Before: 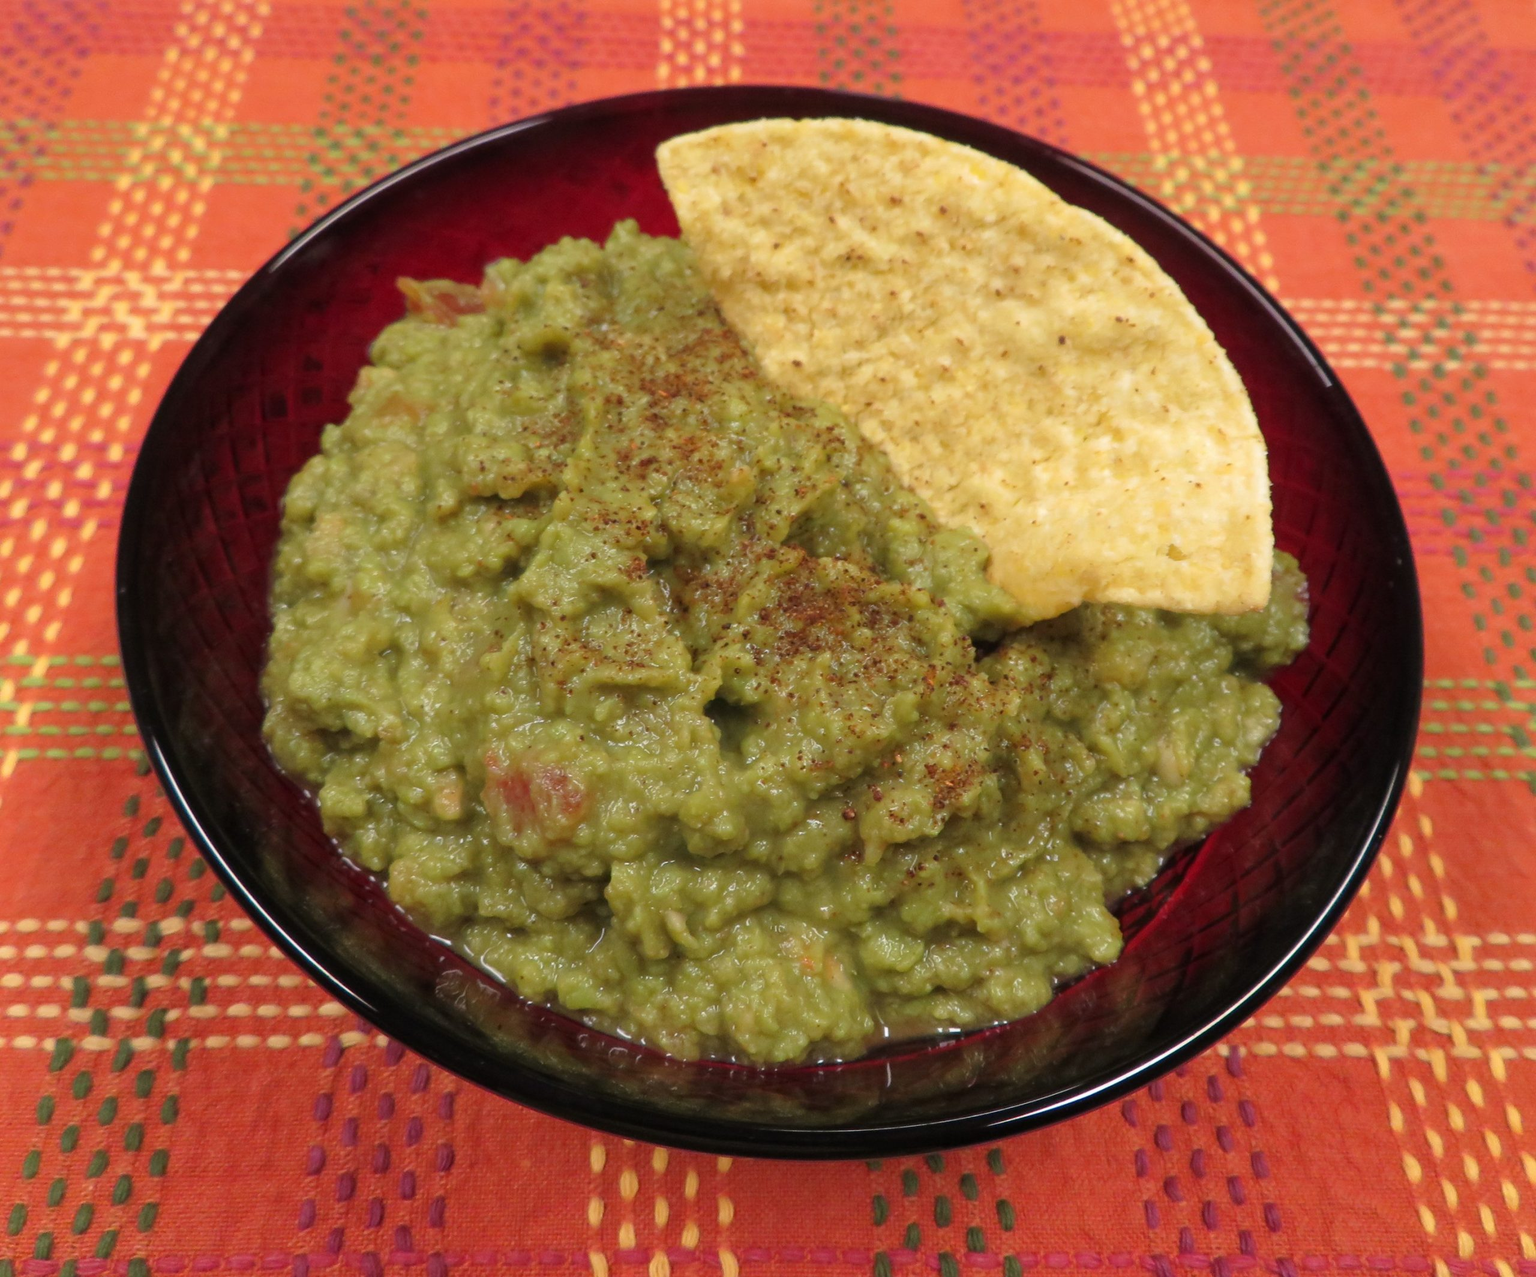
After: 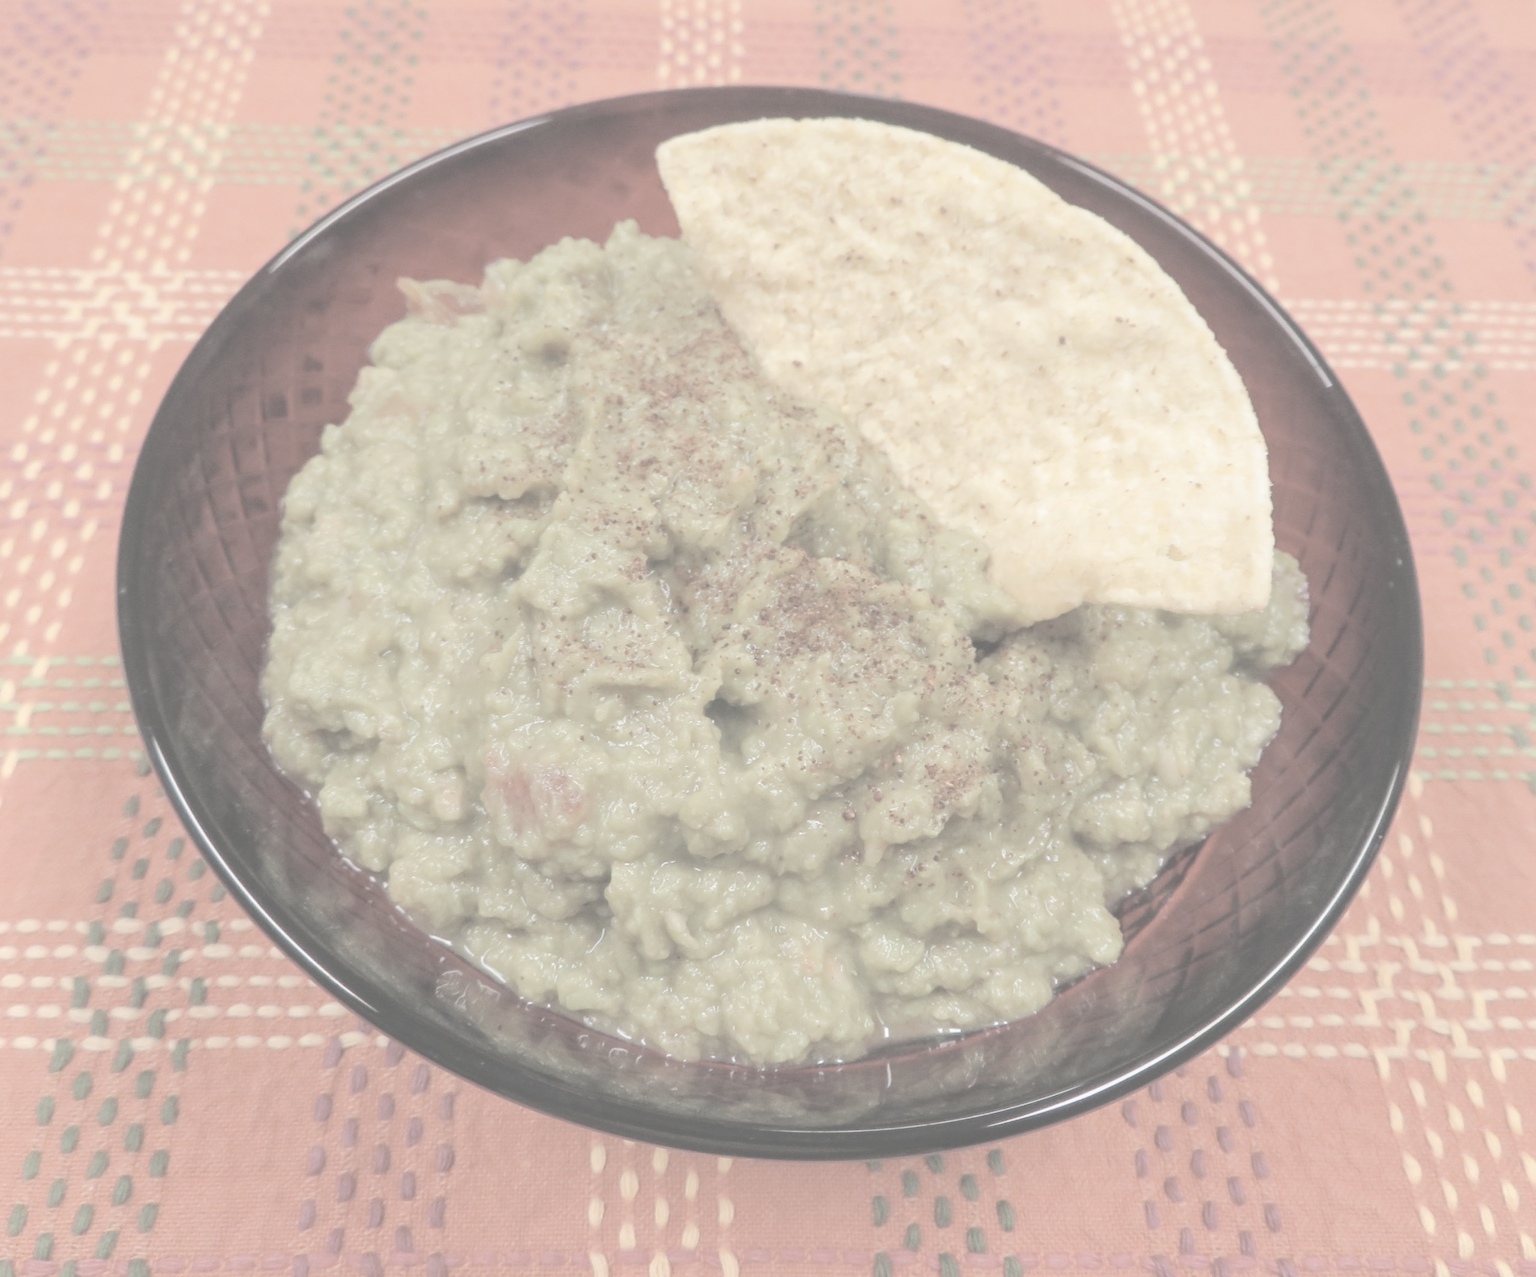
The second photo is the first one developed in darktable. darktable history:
local contrast: on, module defaults
contrast brightness saturation: contrast -0.317, brightness 0.74, saturation -0.779
color balance rgb: perceptual saturation grading › global saturation 0.017%, perceptual brilliance grading › global brilliance 9.993%, perceptual brilliance grading › shadows 14.321%
